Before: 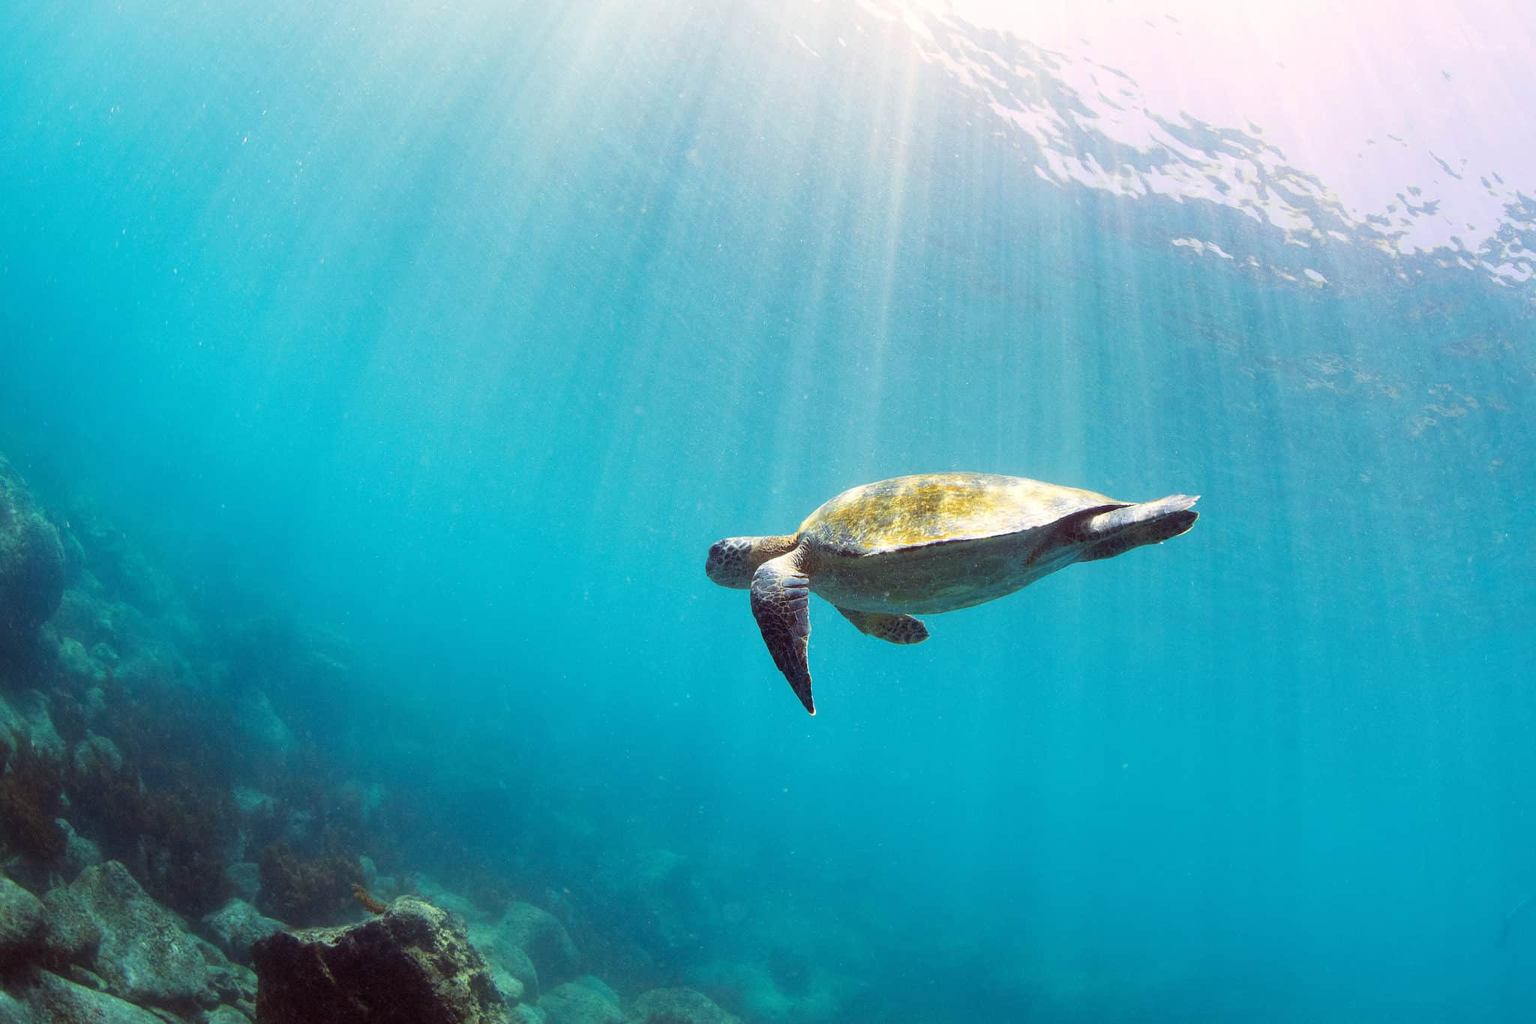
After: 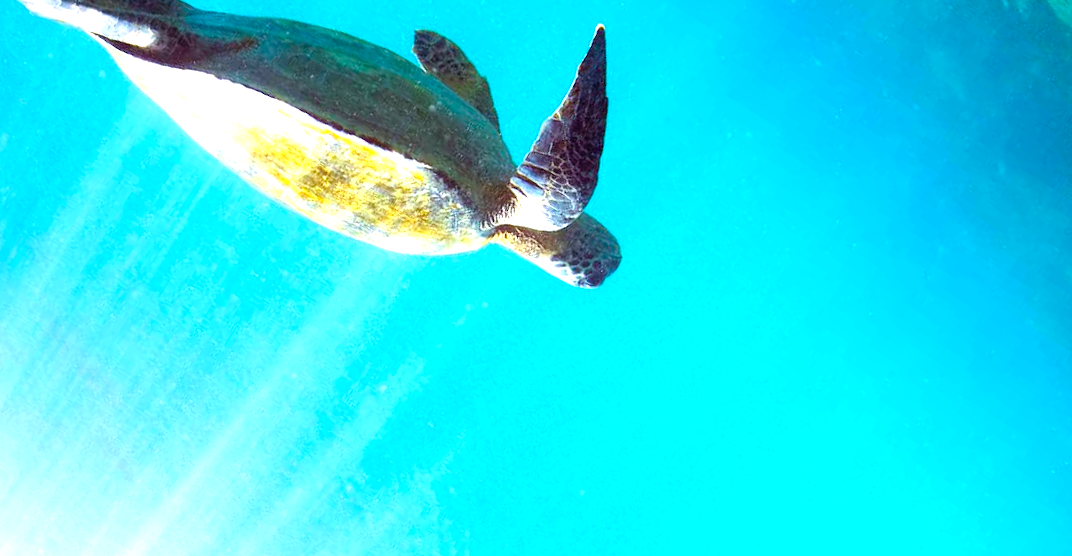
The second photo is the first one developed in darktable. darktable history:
crop and rotate: angle 147.62°, left 9.158%, top 15.599%, right 4.532%, bottom 17.181%
local contrast: mode bilateral grid, contrast 99, coarseness 100, detail 96%, midtone range 0.2
tone equalizer: -8 EV -0.762 EV, -7 EV -0.692 EV, -6 EV -0.591 EV, -5 EV -0.418 EV, -3 EV 0.396 EV, -2 EV 0.6 EV, -1 EV 0.689 EV, +0 EV 0.737 EV
color balance rgb: shadows lift › luminance -9.274%, highlights gain › luminance 16.455%, highlights gain › chroma 2.96%, highlights gain › hue 262.15°, perceptual saturation grading › global saturation 20%, perceptual saturation grading › highlights -25.246%, perceptual saturation grading › shadows 25.249%, global vibrance 40.011%
